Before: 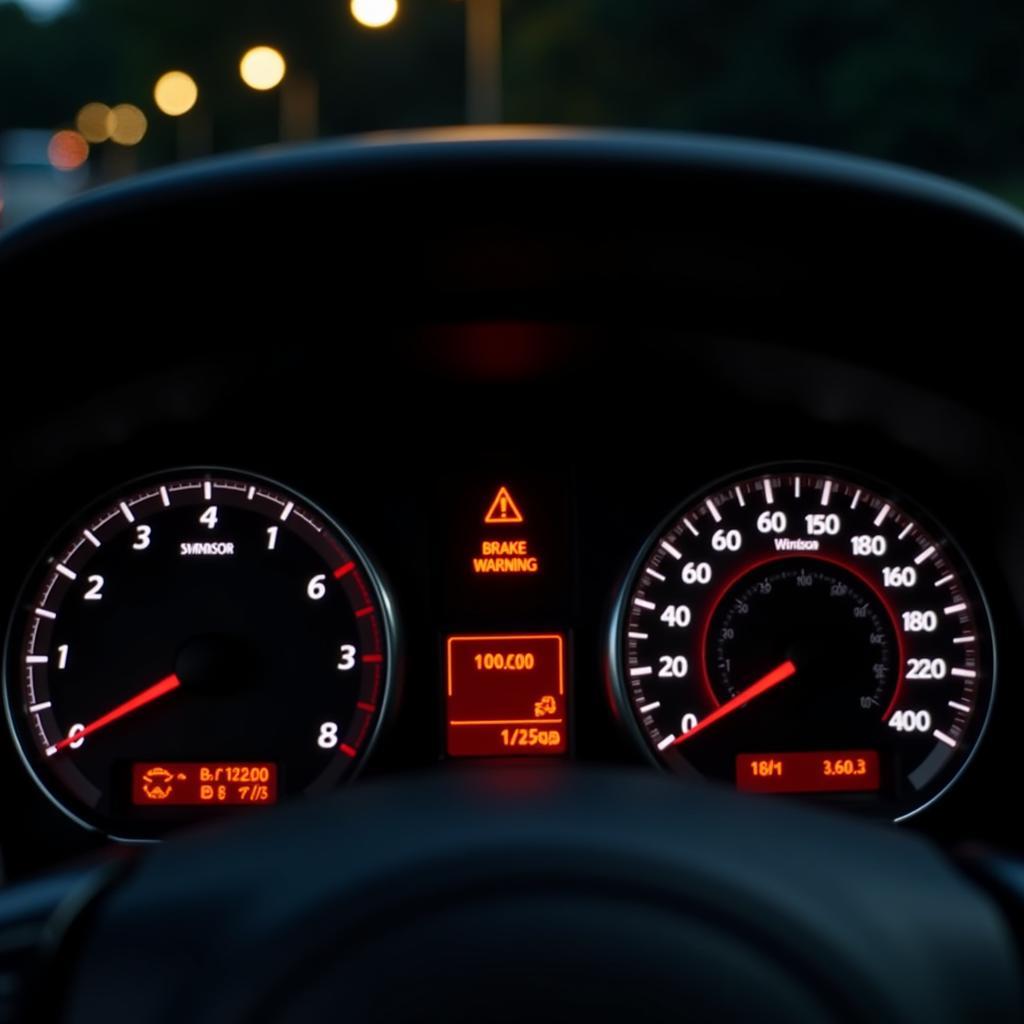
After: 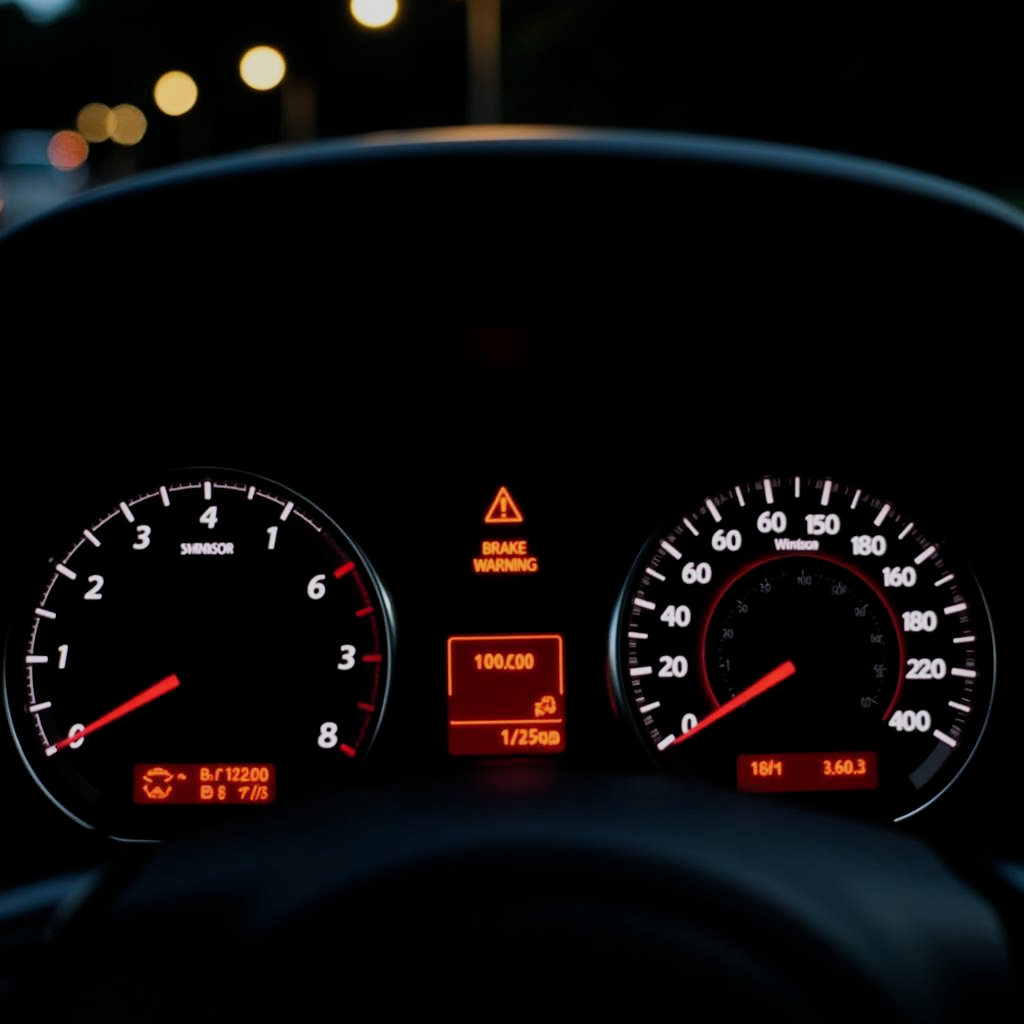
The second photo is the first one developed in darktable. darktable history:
filmic rgb: middle gray luminance 29.06%, black relative exposure -10.37 EV, white relative exposure 5.47 EV, target black luminance 0%, hardness 3.96, latitude 1.27%, contrast 1.127, highlights saturation mix 6.23%, shadows ↔ highlights balance 14.73%
